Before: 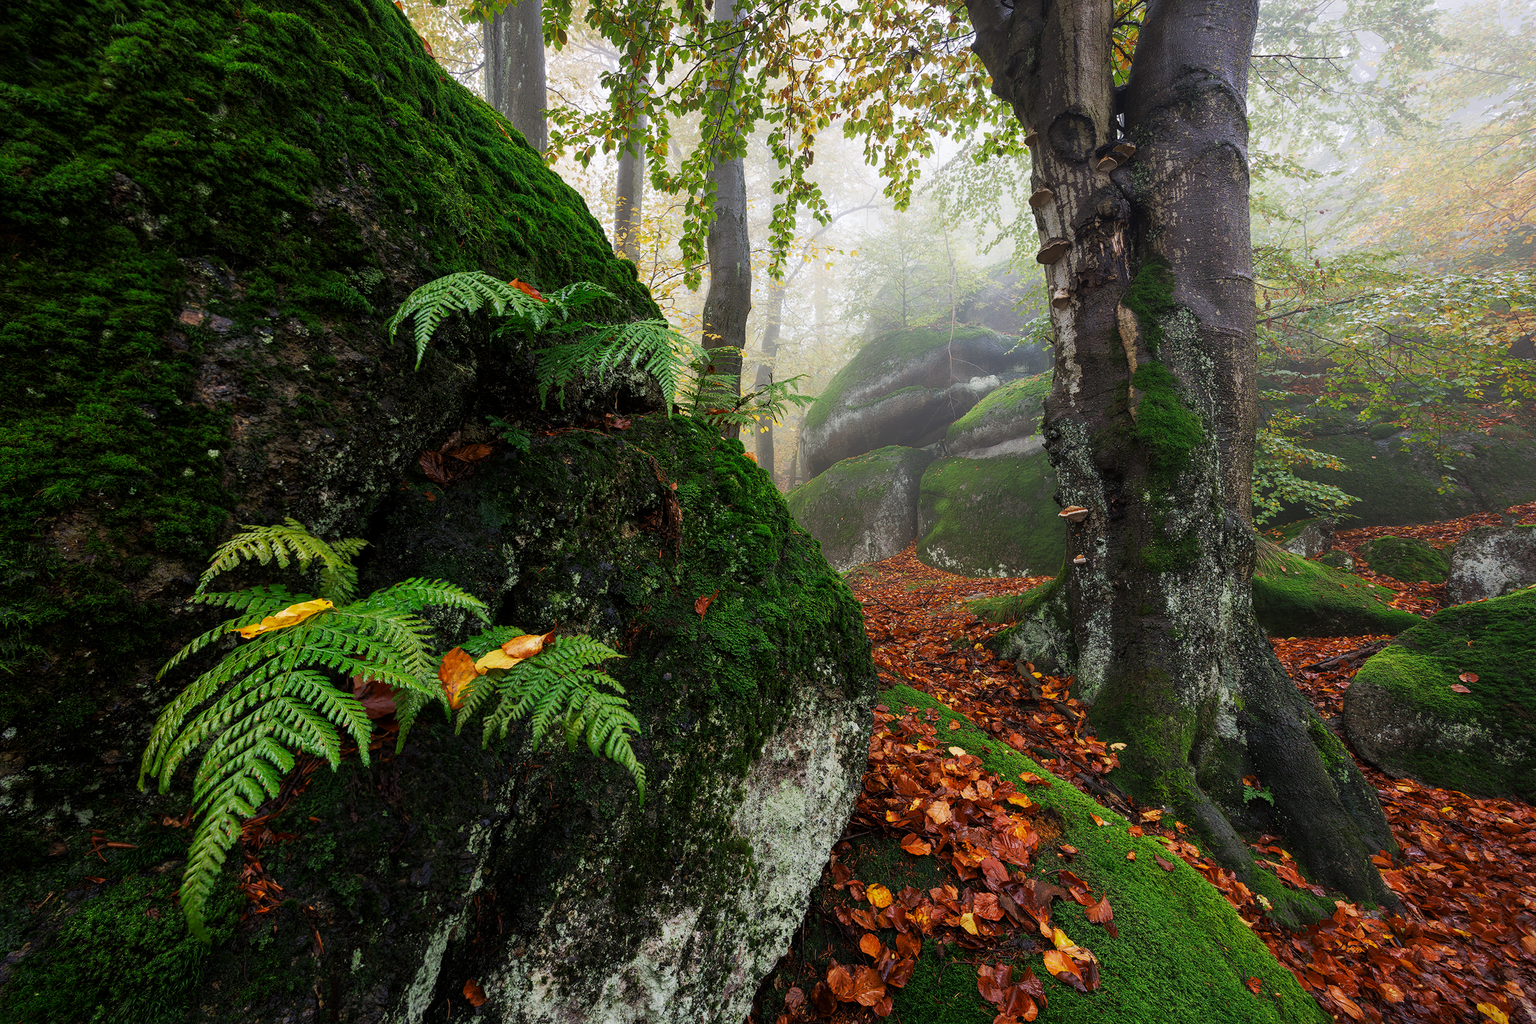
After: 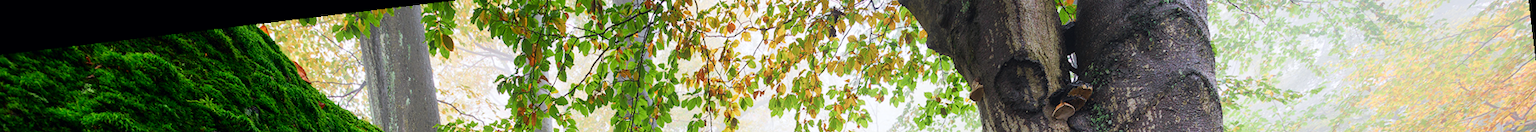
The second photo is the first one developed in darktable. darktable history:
rotate and perspective: rotation -6.83°, automatic cropping off
crop and rotate: left 9.644%, top 9.491%, right 6.021%, bottom 80.509%
tone curve: curves: ch0 [(0, 0) (0.051, 0.047) (0.102, 0.099) (0.228, 0.262) (0.446, 0.527) (0.695, 0.778) (0.908, 0.946) (1, 1)]; ch1 [(0, 0) (0.339, 0.298) (0.402, 0.363) (0.453, 0.413) (0.485, 0.469) (0.494, 0.493) (0.504, 0.501) (0.525, 0.533) (0.563, 0.591) (0.597, 0.631) (1, 1)]; ch2 [(0, 0) (0.48, 0.48) (0.504, 0.5) (0.539, 0.554) (0.59, 0.628) (0.642, 0.682) (0.824, 0.815) (1, 1)], color space Lab, independent channels, preserve colors none
